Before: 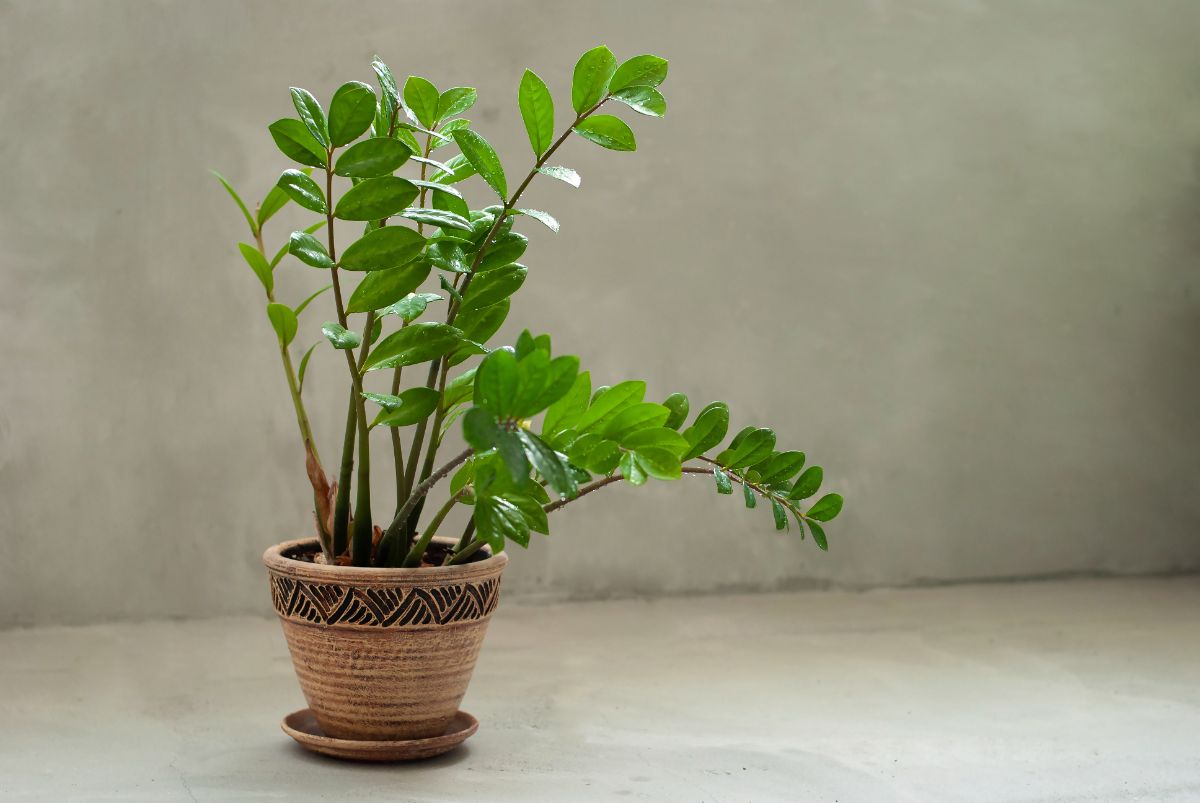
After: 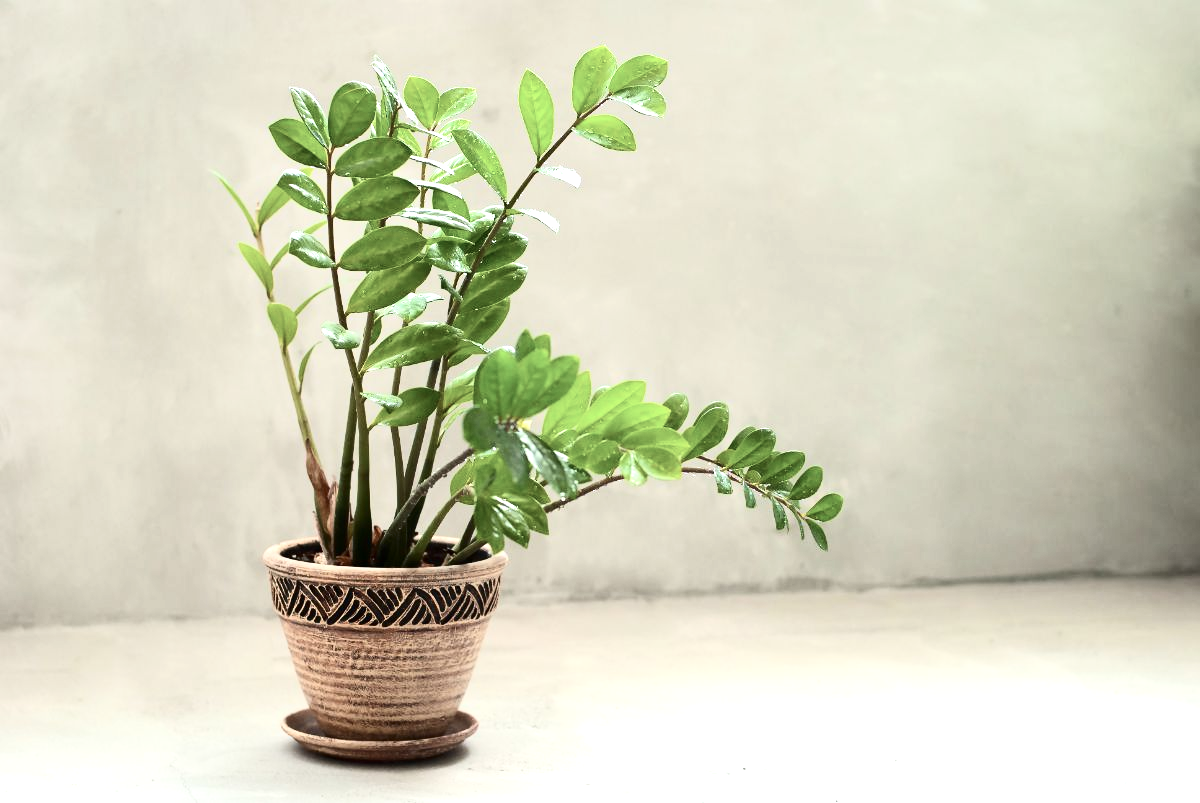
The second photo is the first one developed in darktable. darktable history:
contrast brightness saturation: contrast 0.252, saturation -0.309
exposure: black level correction 0, exposure 1 EV, compensate exposure bias true, compensate highlight preservation false
